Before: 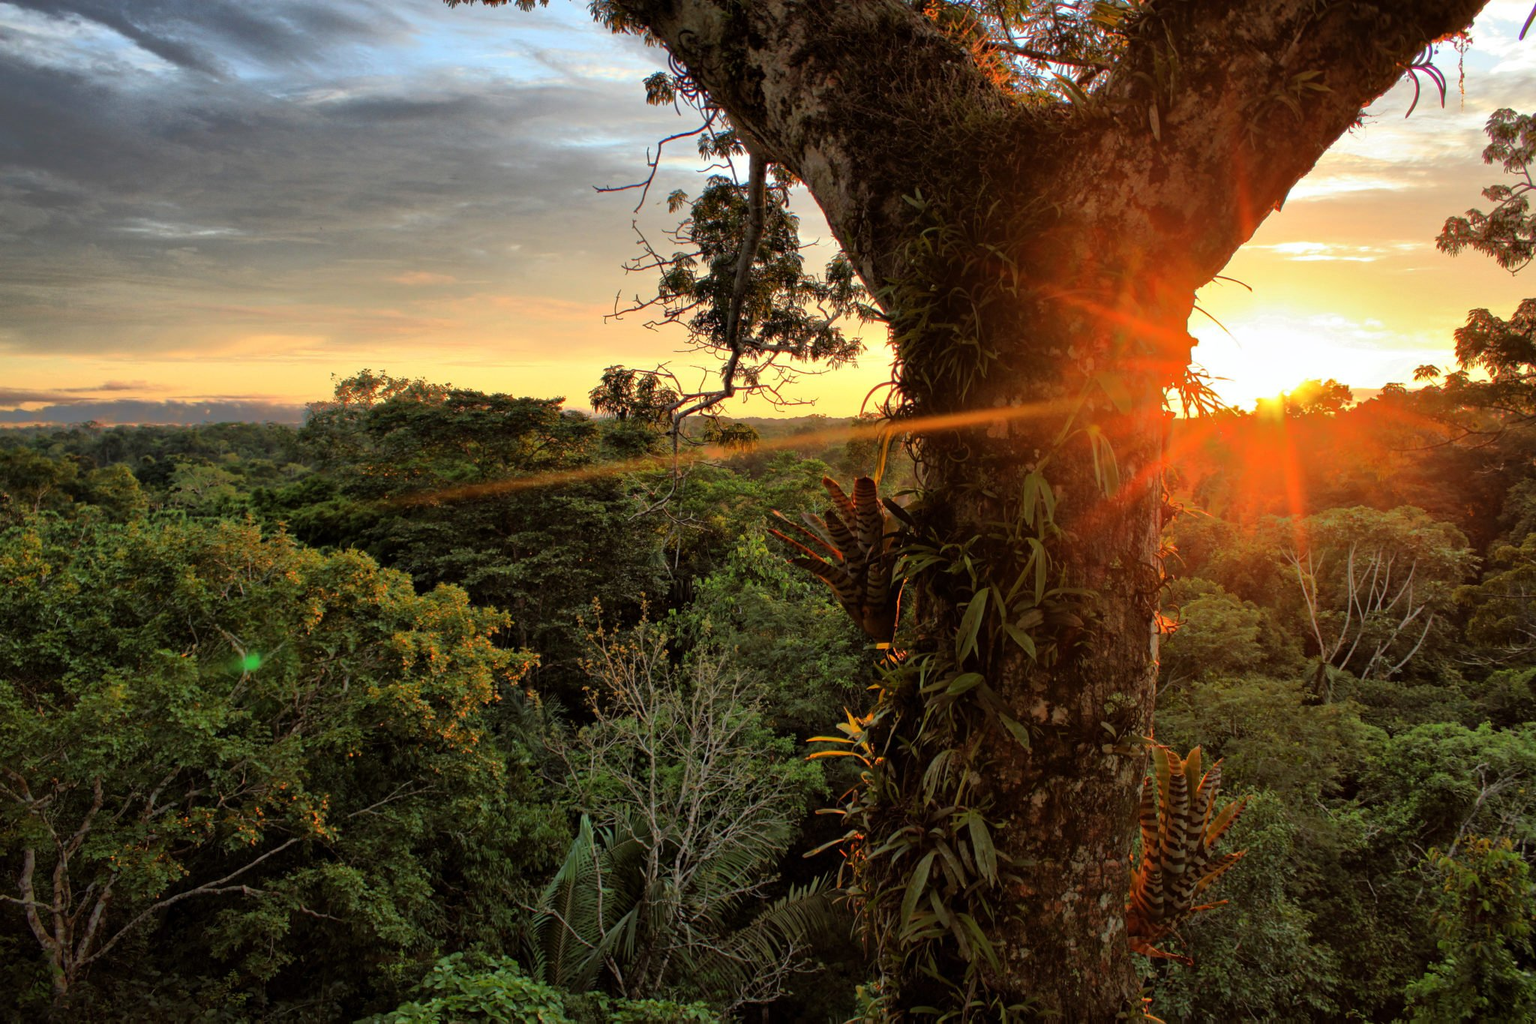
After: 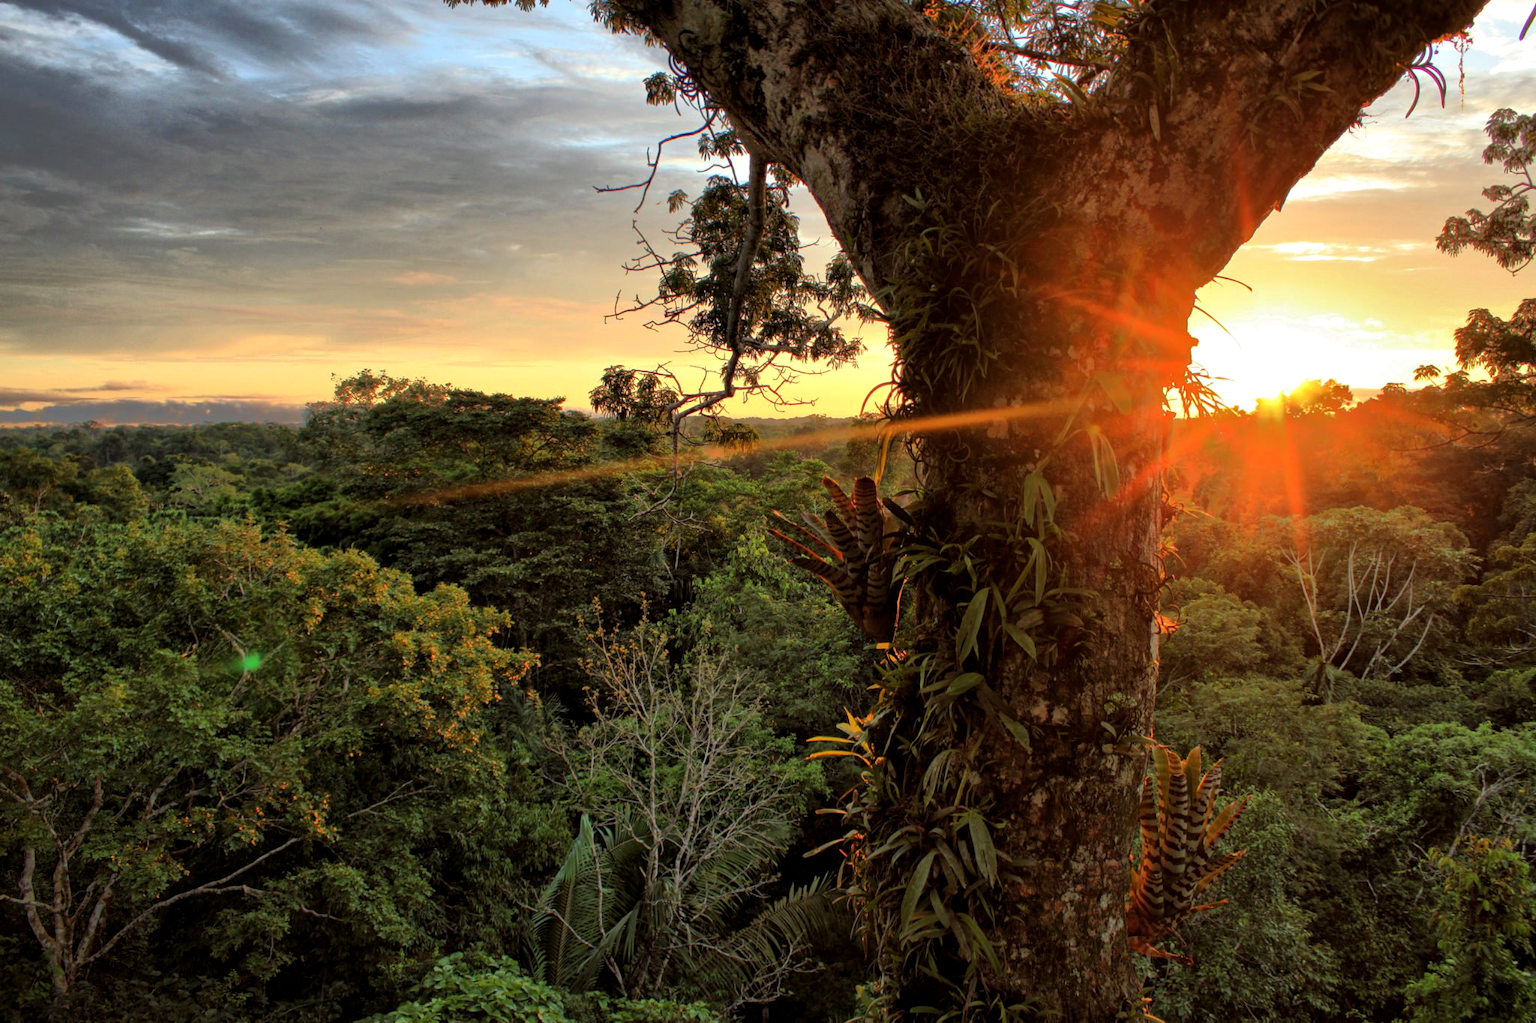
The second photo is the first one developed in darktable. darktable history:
local contrast: highlights 102%, shadows 100%, detail 120%, midtone range 0.2
